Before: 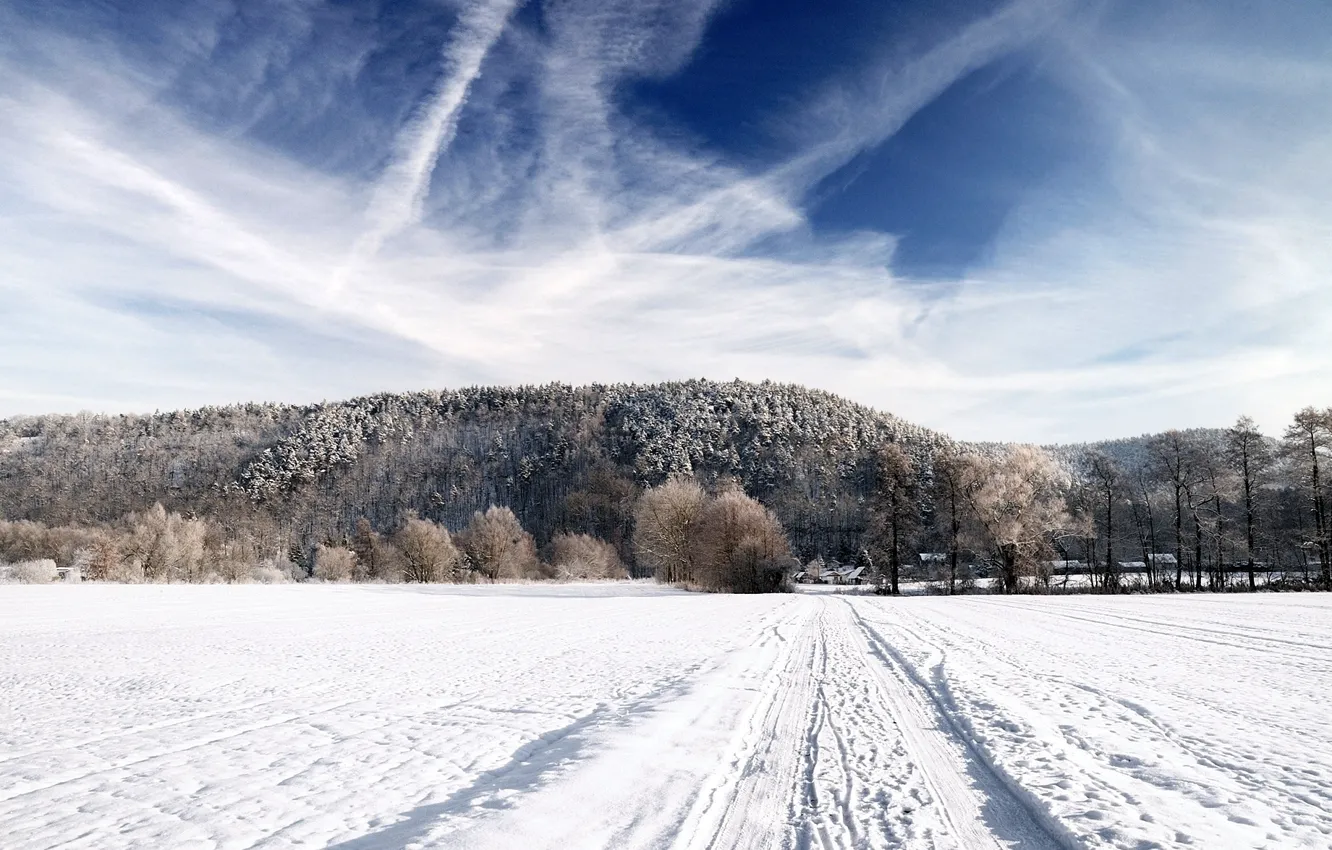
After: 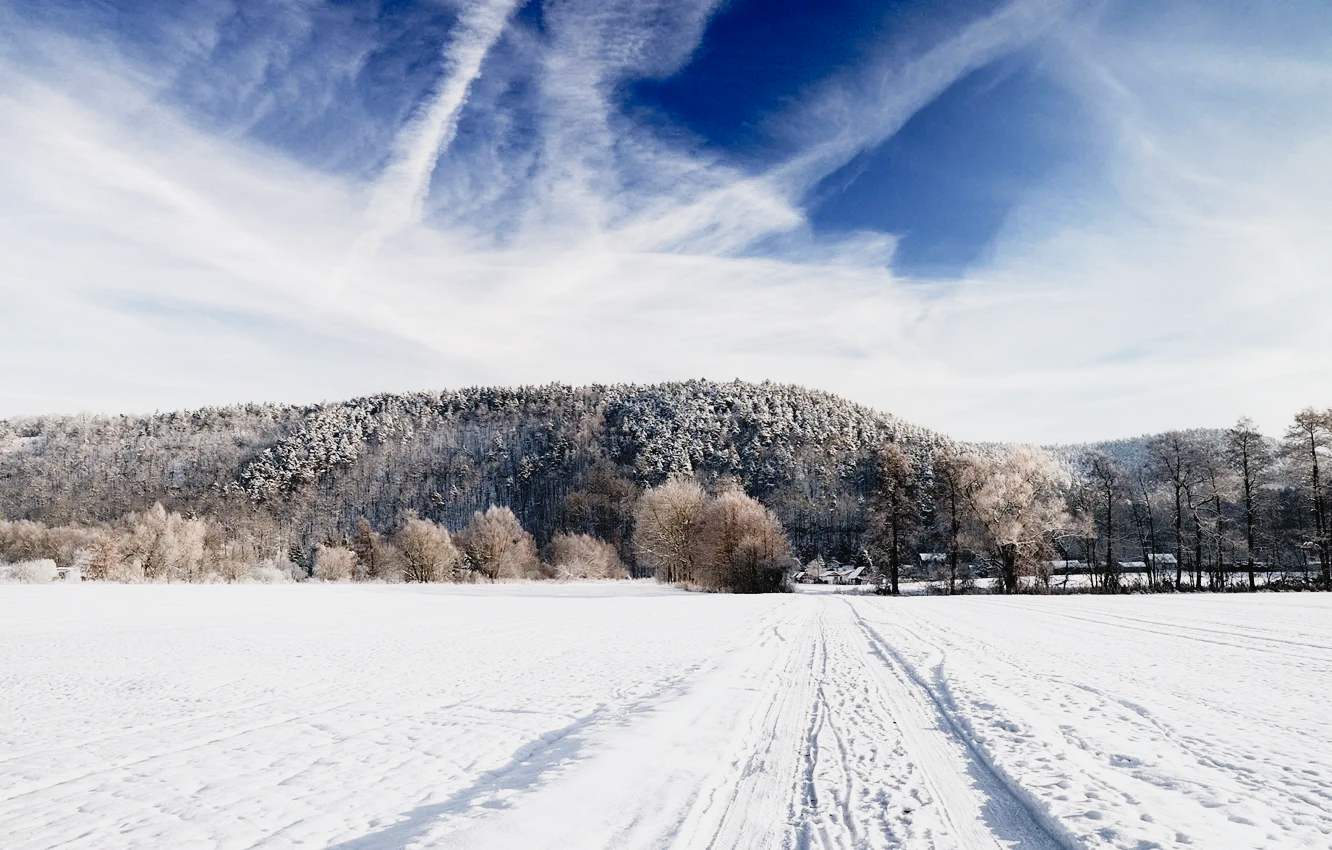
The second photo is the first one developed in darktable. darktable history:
tone curve: curves: ch0 [(0, 0.022) (0.114, 0.088) (0.282, 0.316) (0.446, 0.511) (0.613, 0.693) (0.786, 0.843) (0.999, 0.949)]; ch1 [(0, 0) (0.395, 0.343) (0.463, 0.427) (0.486, 0.474) (0.503, 0.5) (0.535, 0.522) (0.555, 0.546) (0.594, 0.614) (0.755, 0.793) (1, 1)]; ch2 [(0, 0) (0.369, 0.388) (0.449, 0.431) (0.501, 0.5) (0.528, 0.517) (0.561, 0.59) (0.612, 0.646) (0.697, 0.721) (1, 1)], preserve colors none
